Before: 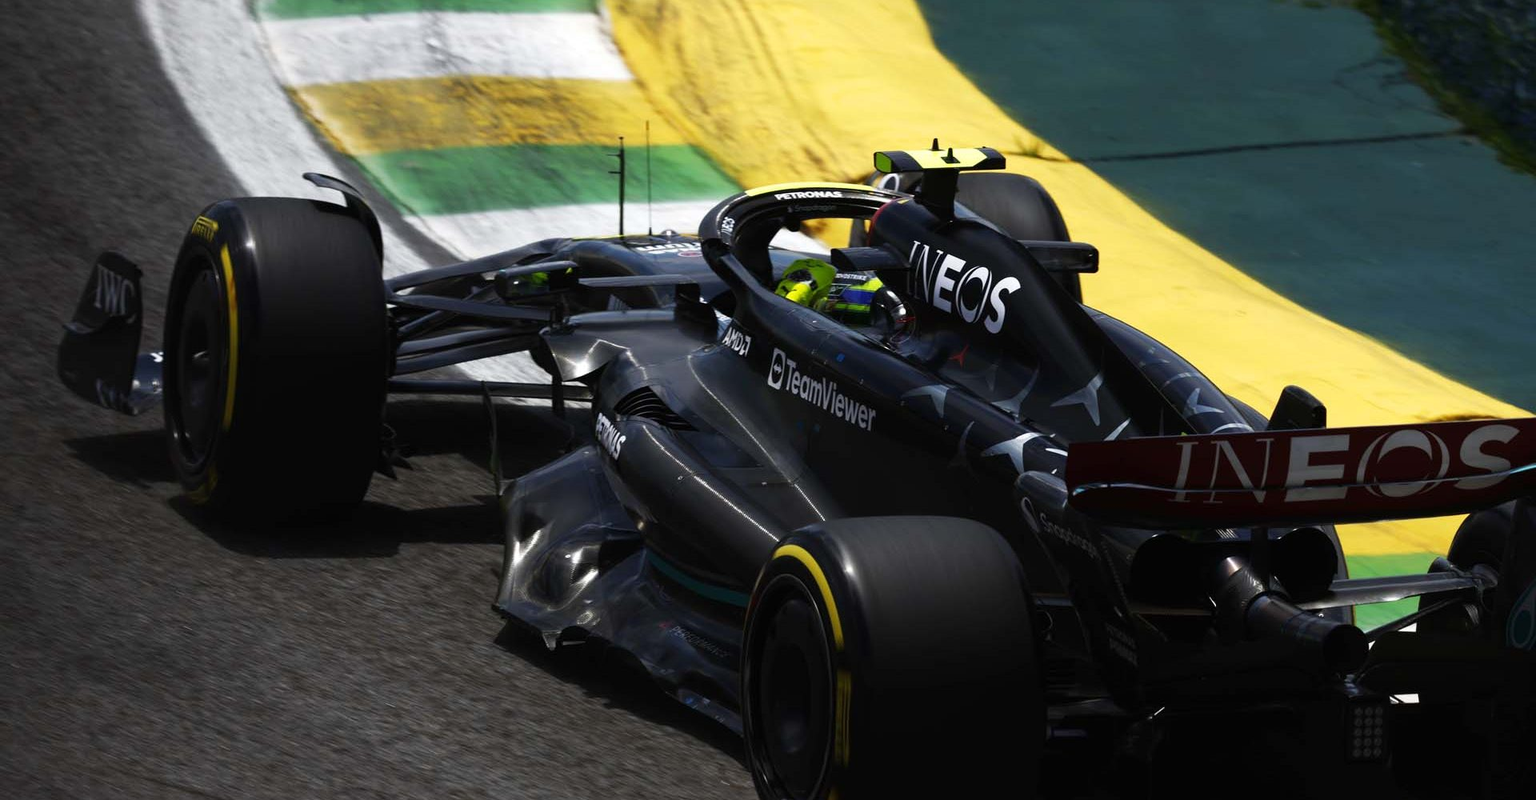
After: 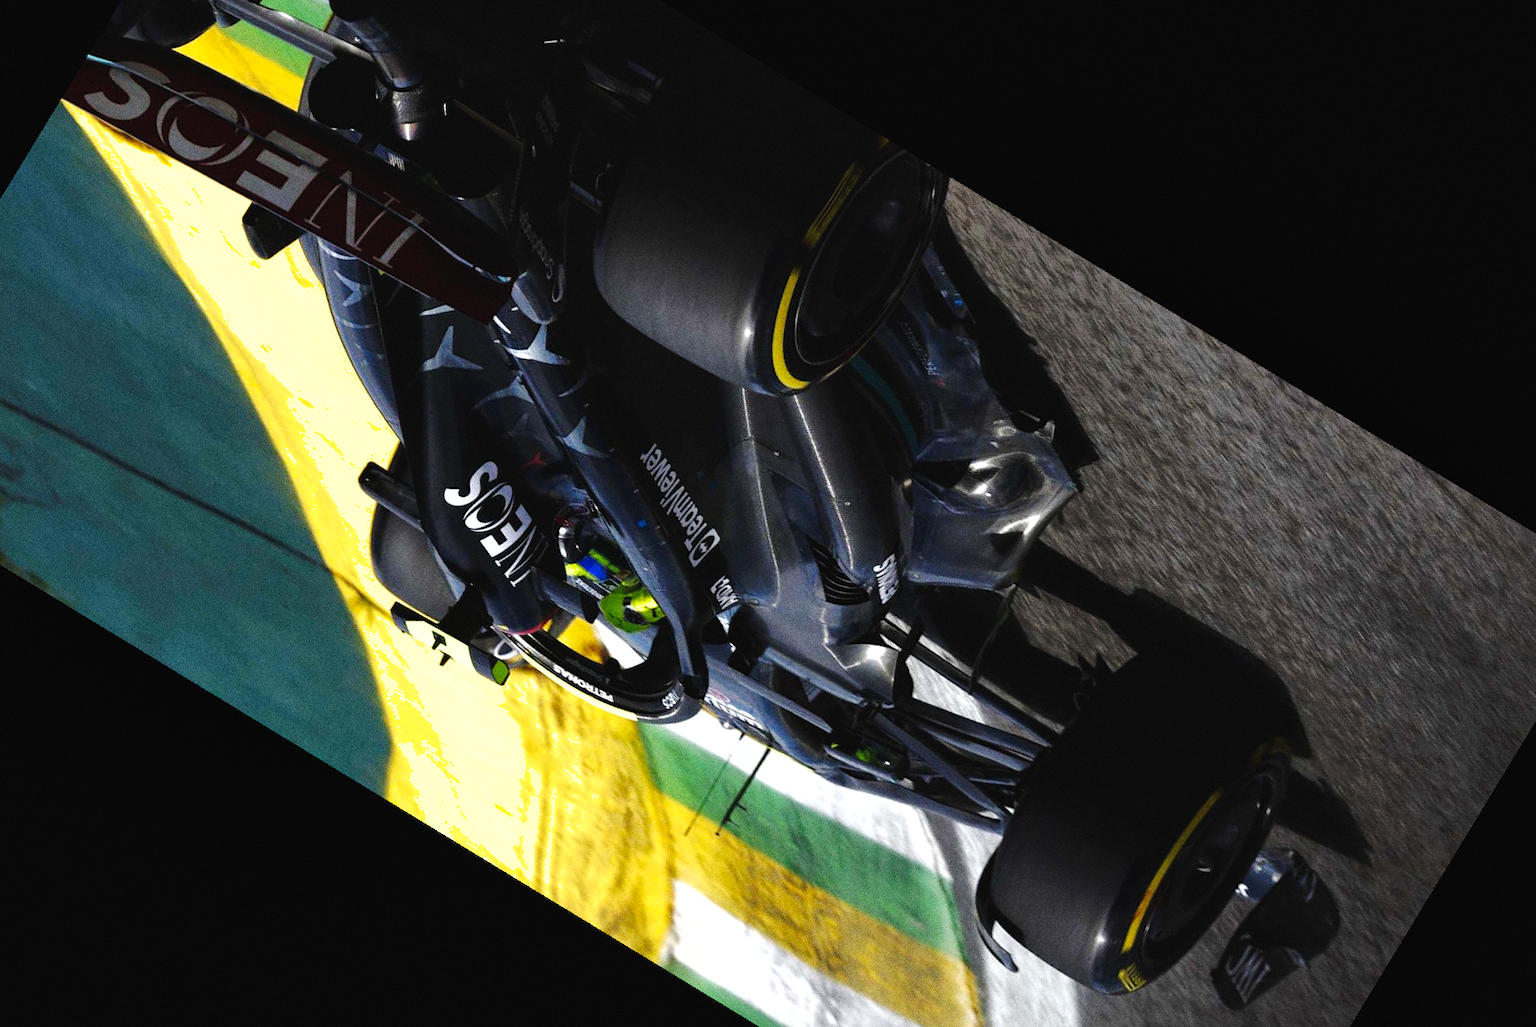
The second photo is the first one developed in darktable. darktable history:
tone equalizer: -8 EV -0.417 EV, -7 EV -0.389 EV, -6 EV -0.333 EV, -5 EV -0.222 EV, -3 EV 0.222 EV, -2 EV 0.333 EV, -1 EV 0.389 EV, +0 EV 0.417 EV, edges refinement/feathering 500, mask exposure compensation -1.25 EV, preserve details no
crop and rotate: angle 148.68°, left 9.111%, top 15.603%, right 4.588%, bottom 17.041%
shadows and highlights: on, module defaults
exposure: black level correction 0, compensate exposure bias true, compensate highlight preservation false
grain: coarseness 0.09 ISO, strength 40%
tone curve: curves: ch0 [(0, 0) (0.003, 0.018) (0.011, 0.019) (0.025, 0.024) (0.044, 0.037) (0.069, 0.053) (0.1, 0.075) (0.136, 0.105) (0.177, 0.136) (0.224, 0.179) (0.277, 0.244) (0.335, 0.319) (0.399, 0.4) (0.468, 0.495) (0.543, 0.58) (0.623, 0.671) (0.709, 0.757) (0.801, 0.838) (0.898, 0.913) (1, 1)], preserve colors none
